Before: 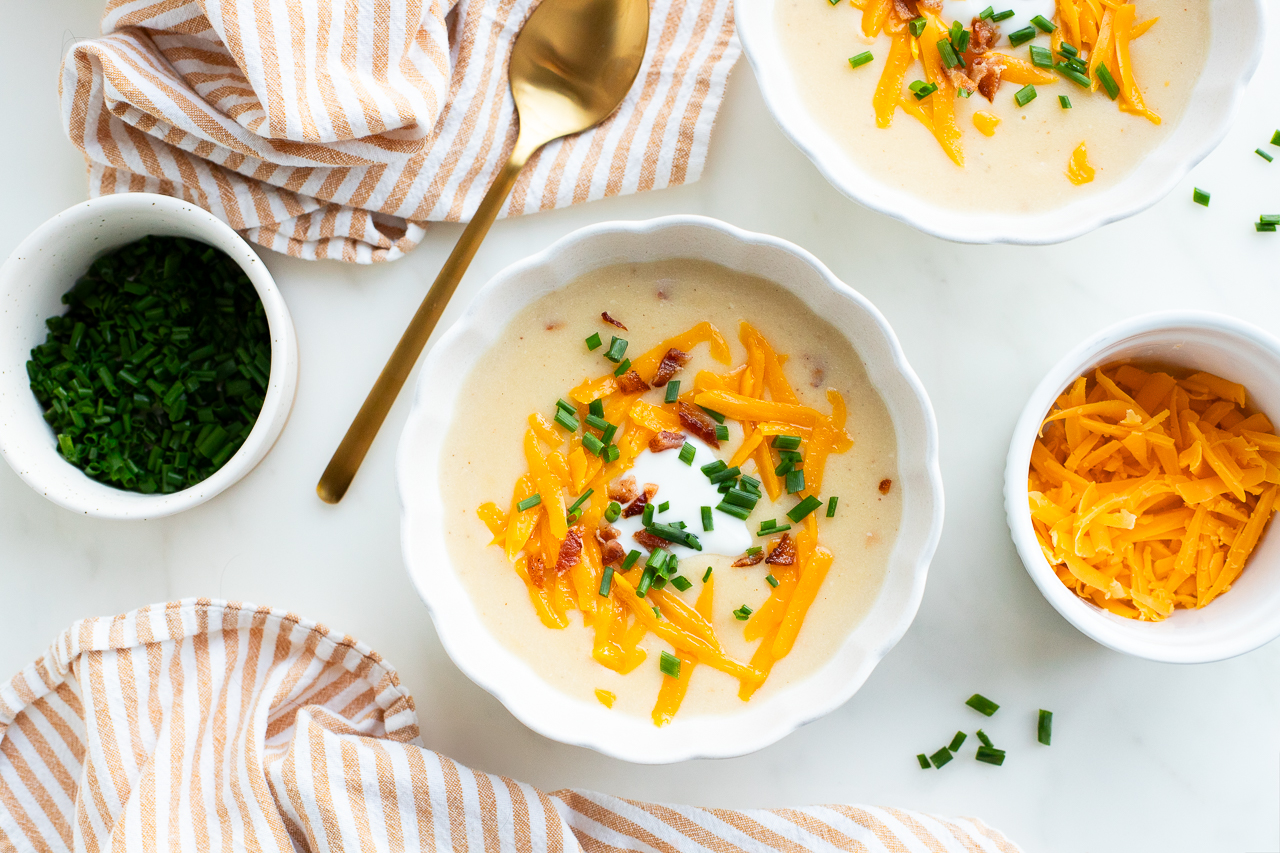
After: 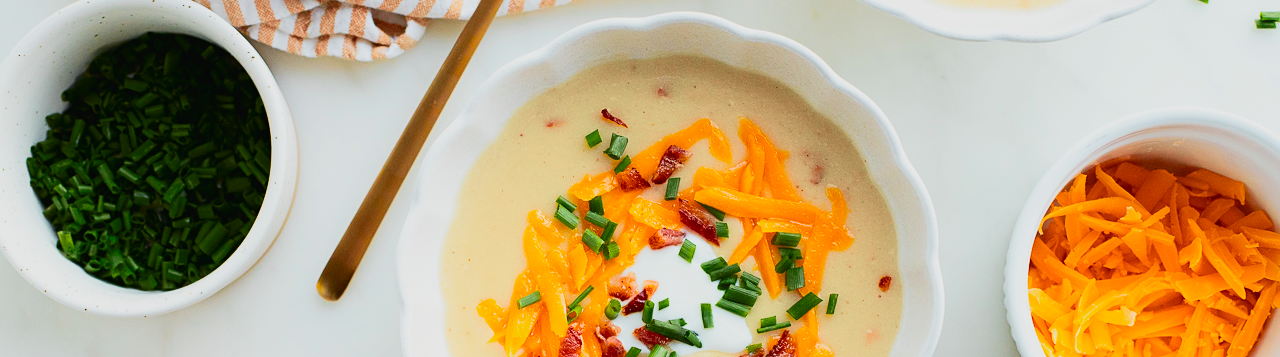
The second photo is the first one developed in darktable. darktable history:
crop and rotate: top 23.84%, bottom 34.294%
sharpen: amount 0.2
tone curve: curves: ch0 [(0, 0.018) (0.036, 0.038) (0.15, 0.131) (0.27, 0.247) (0.545, 0.561) (0.761, 0.761) (1, 0.919)]; ch1 [(0, 0) (0.179, 0.173) (0.322, 0.32) (0.429, 0.431) (0.502, 0.5) (0.519, 0.522) (0.562, 0.588) (0.625, 0.67) (0.711, 0.745) (1, 1)]; ch2 [(0, 0) (0.29, 0.295) (0.404, 0.436) (0.497, 0.499) (0.521, 0.523) (0.561, 0.605) (0.657, 0.655) (0.712, 0.764) (1, 1)], color space Lab, independent channels, preserve colors none
